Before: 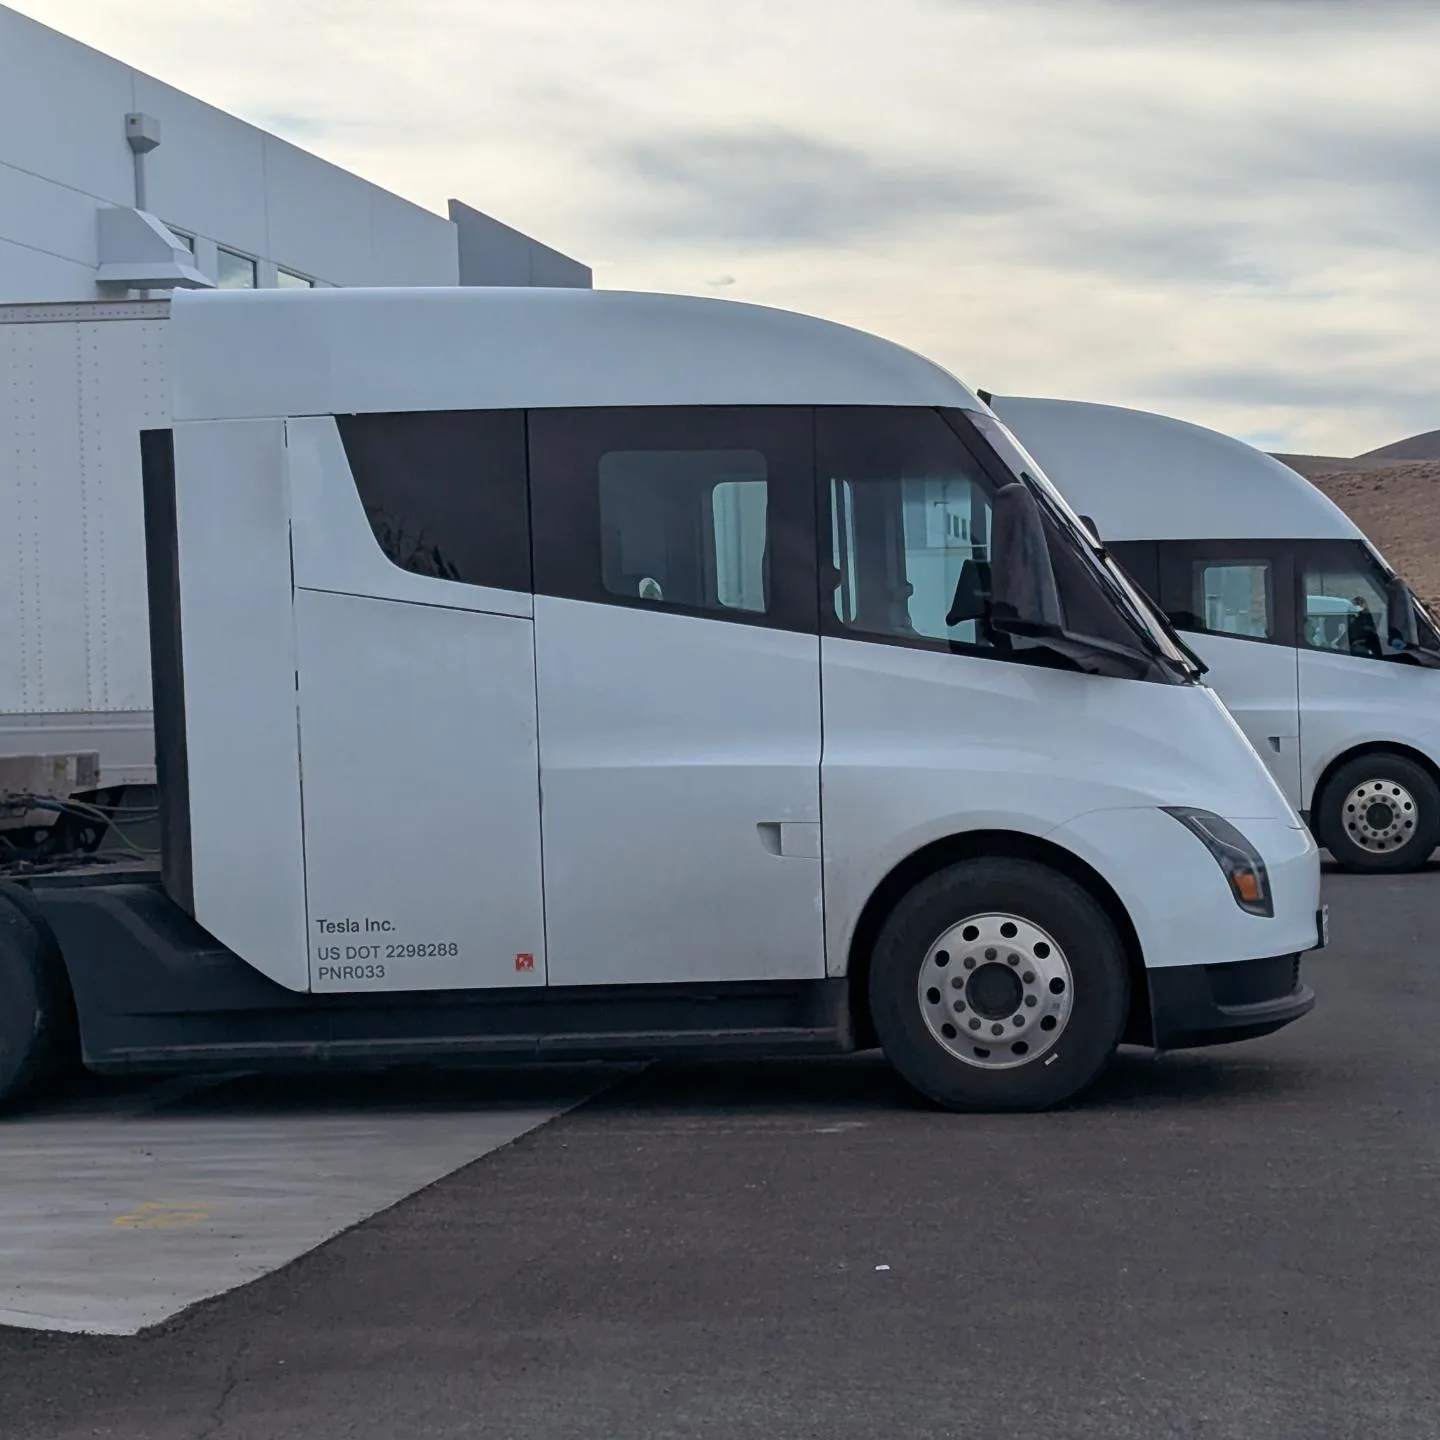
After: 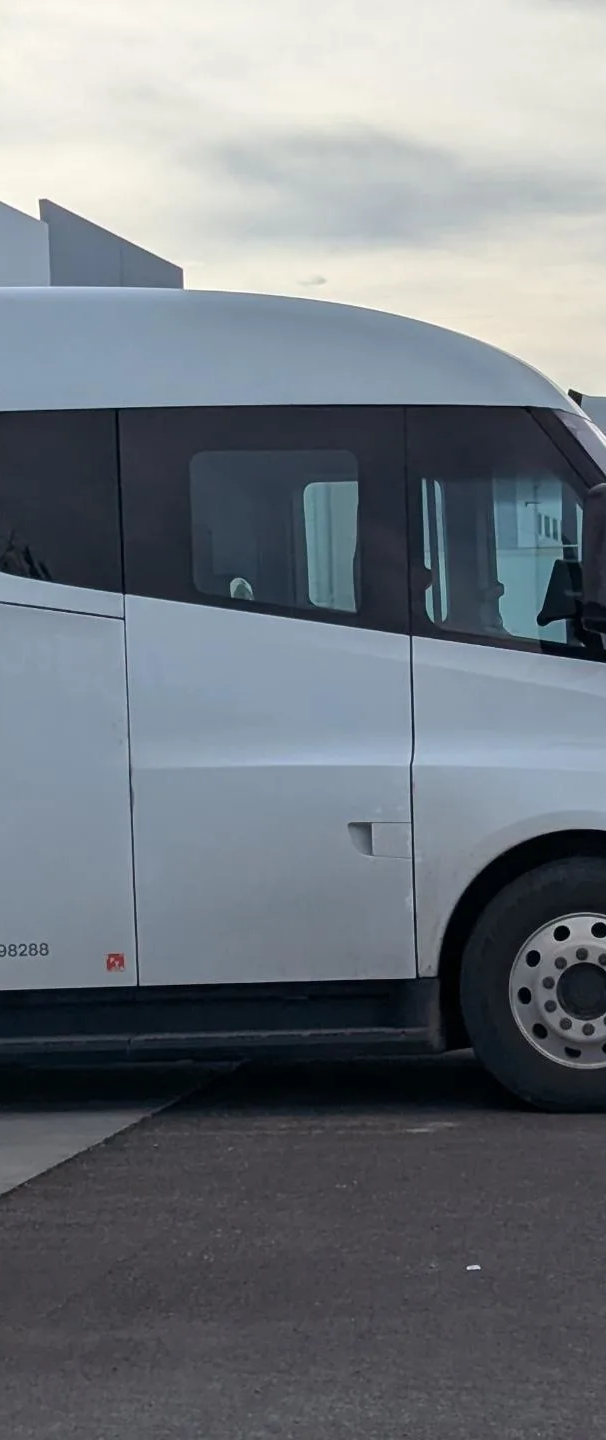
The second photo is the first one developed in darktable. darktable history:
crop: left 28.437%, right 29.437%
